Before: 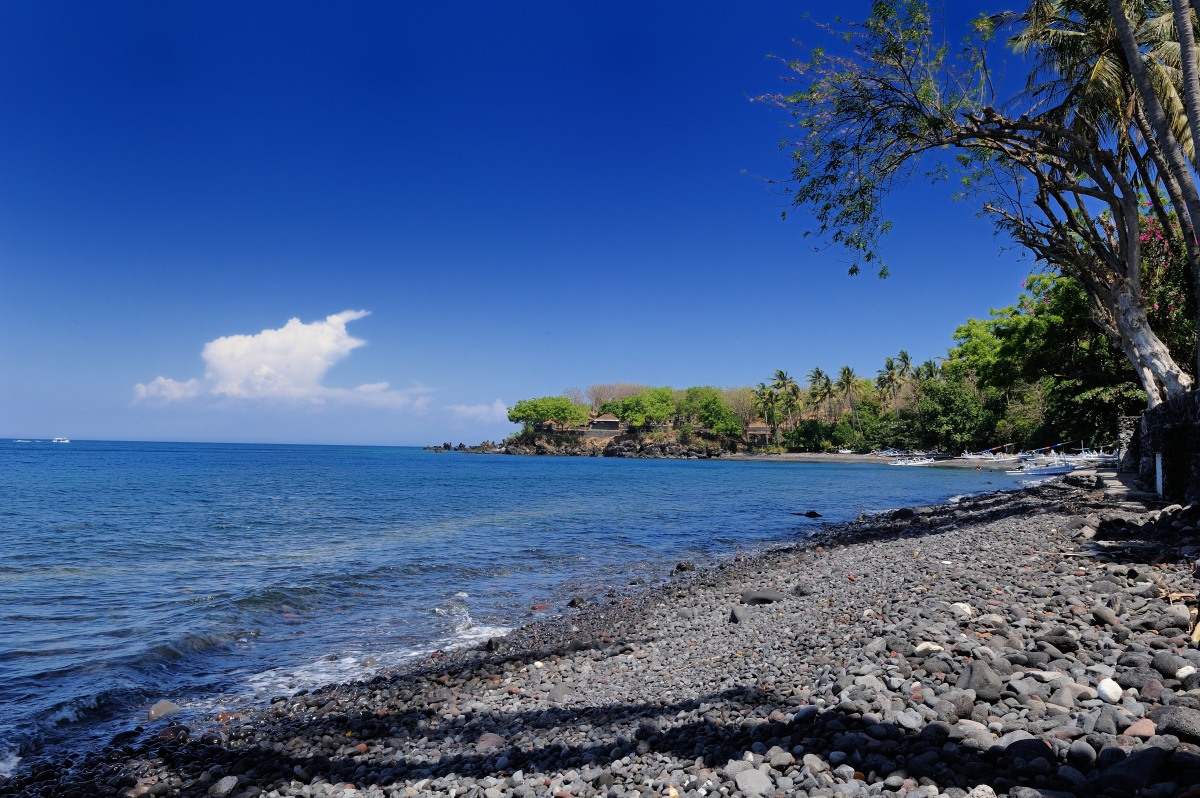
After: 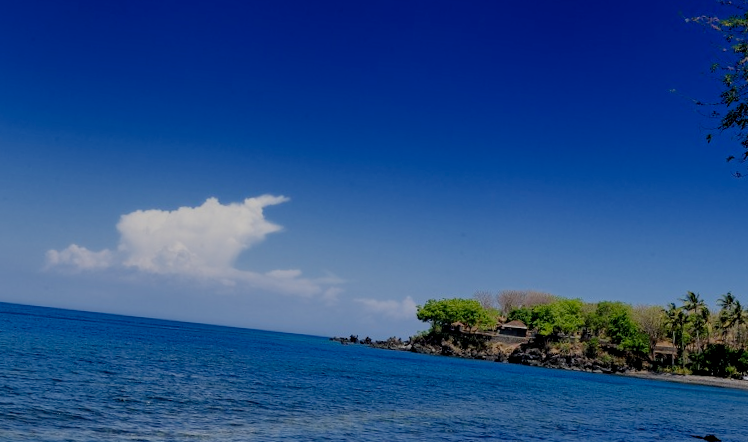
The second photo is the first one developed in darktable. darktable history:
crop and rotate: angle -4.99°, left 2.122%, top 6.945%, right 27.566%, bottom 30.519%
local contrast: detail 117%
filmic rgb: middle gray luminance 29%, black relative exposure -10.3 EV, white relative exposure 5.5 EV, threshold 6 EV, target black luminance 0%, hardness 3.95, latitude 2.04%, contrast 1.132, highlights saturation mix 5%, shadows ↔ highlights balance 15.11%, add noise in highlights 0, preserve chrominance no, color science v3 (2019), use custom middle-gray values true, iterations of high-quality reconstruction 0, contrast in highlights soft, enable highlight reconstruction true
